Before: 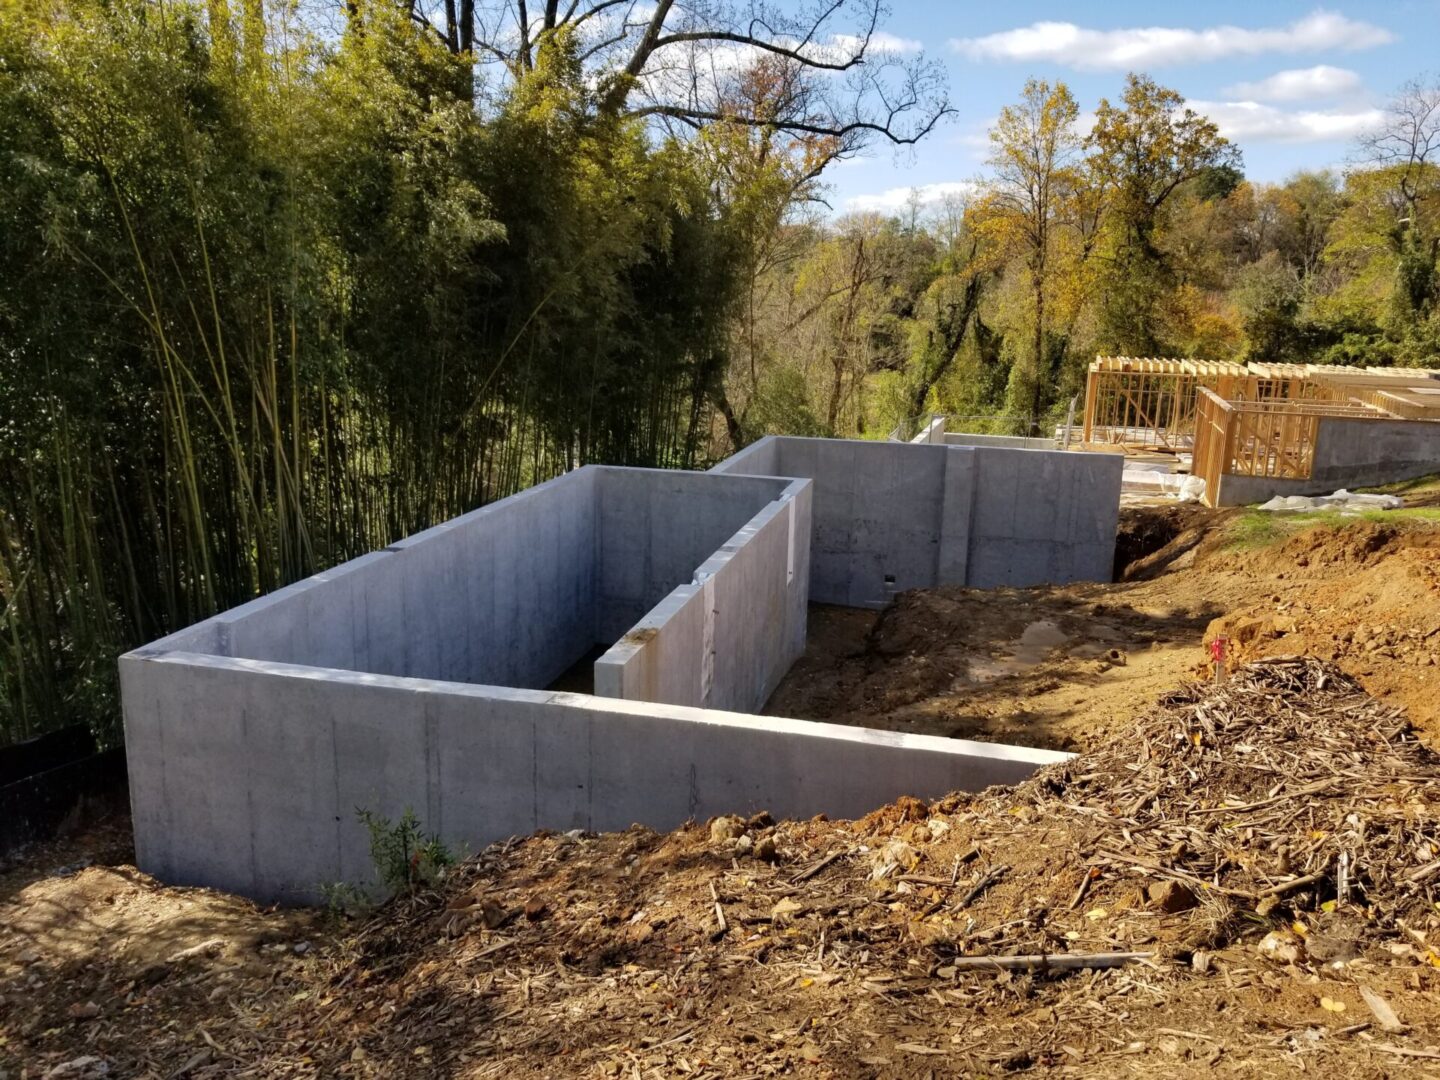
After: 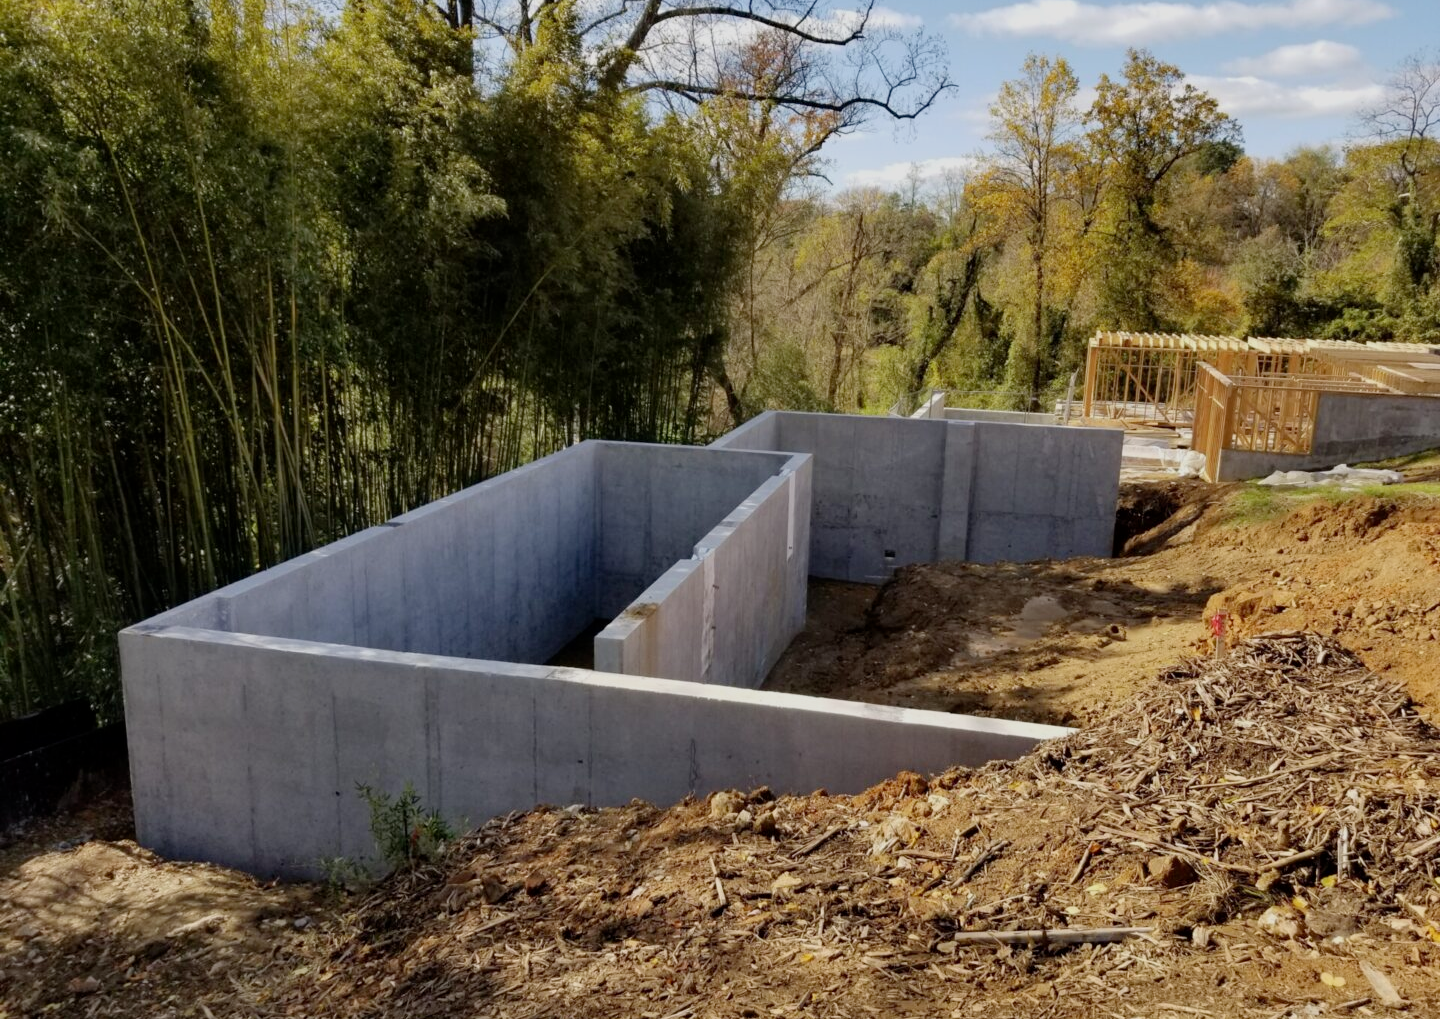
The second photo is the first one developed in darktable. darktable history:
crop and rotate: top 2.328%, bottom 3.259%
filmic rgb: black relative exposure -15.02 EV, white relative exposure 3 EV, target black luminance 0%, hardness 9.23, latitude 98.79%, contrast 0.911, shadows ↔ highlights balance 0.611%, add noise in highlights 0.001, preserve chrominance no, color science v3 (2019), use custom middle-gray values true, contrast in highlights soft
